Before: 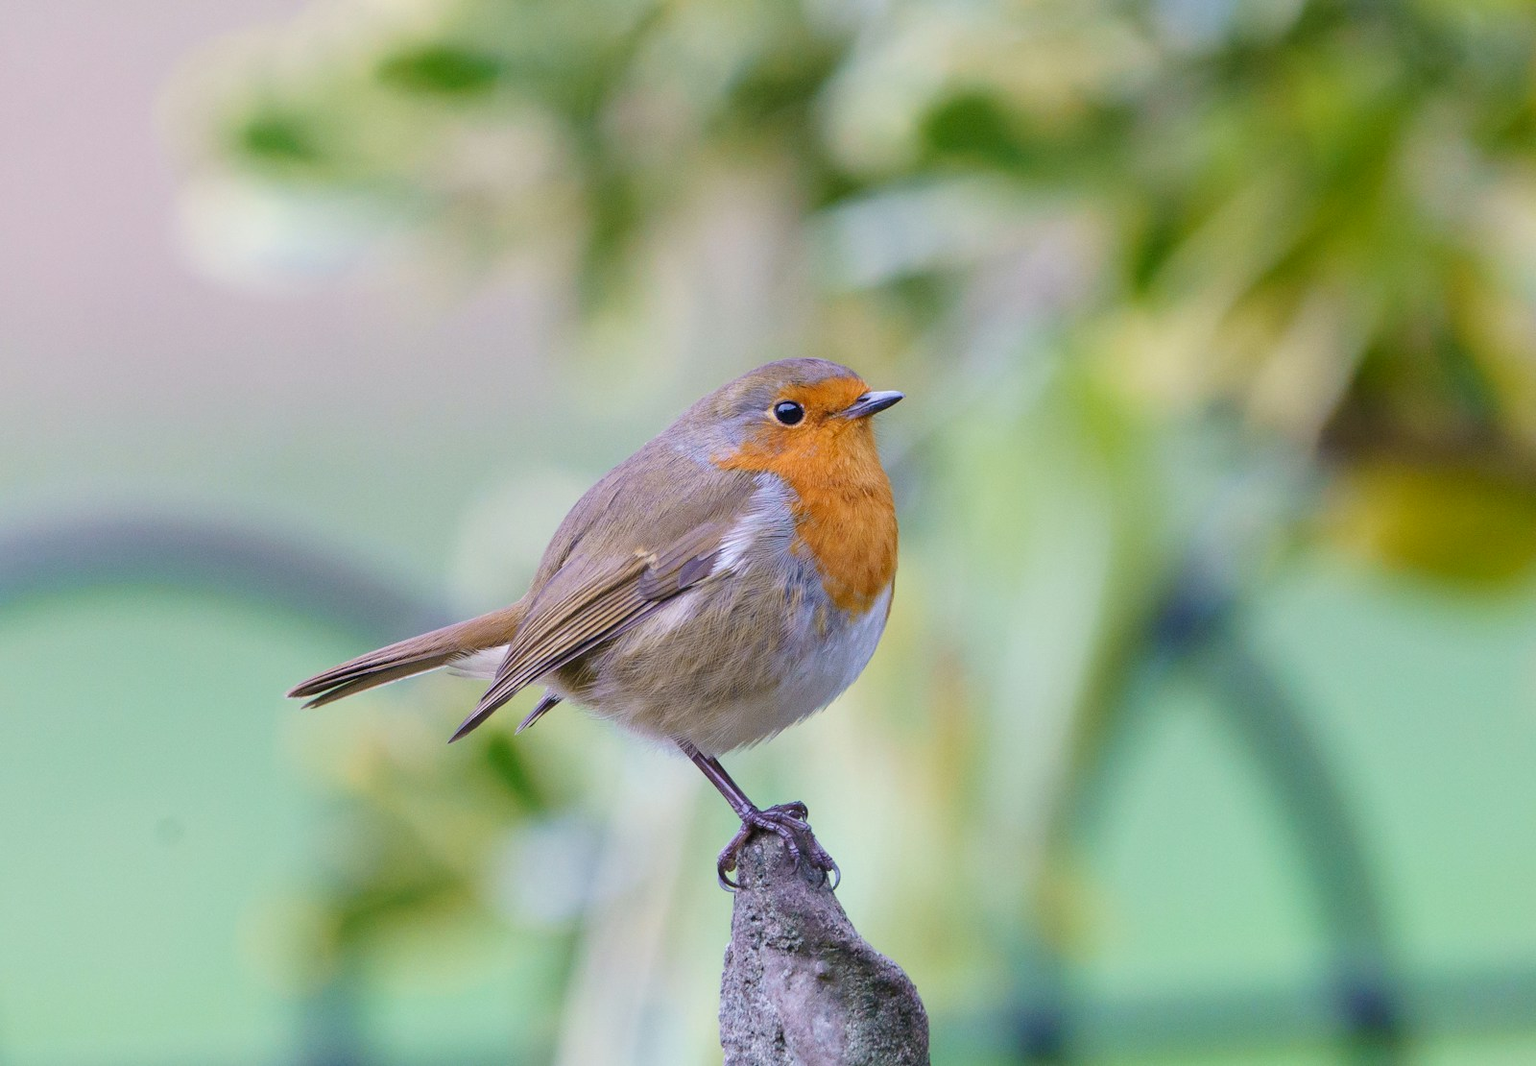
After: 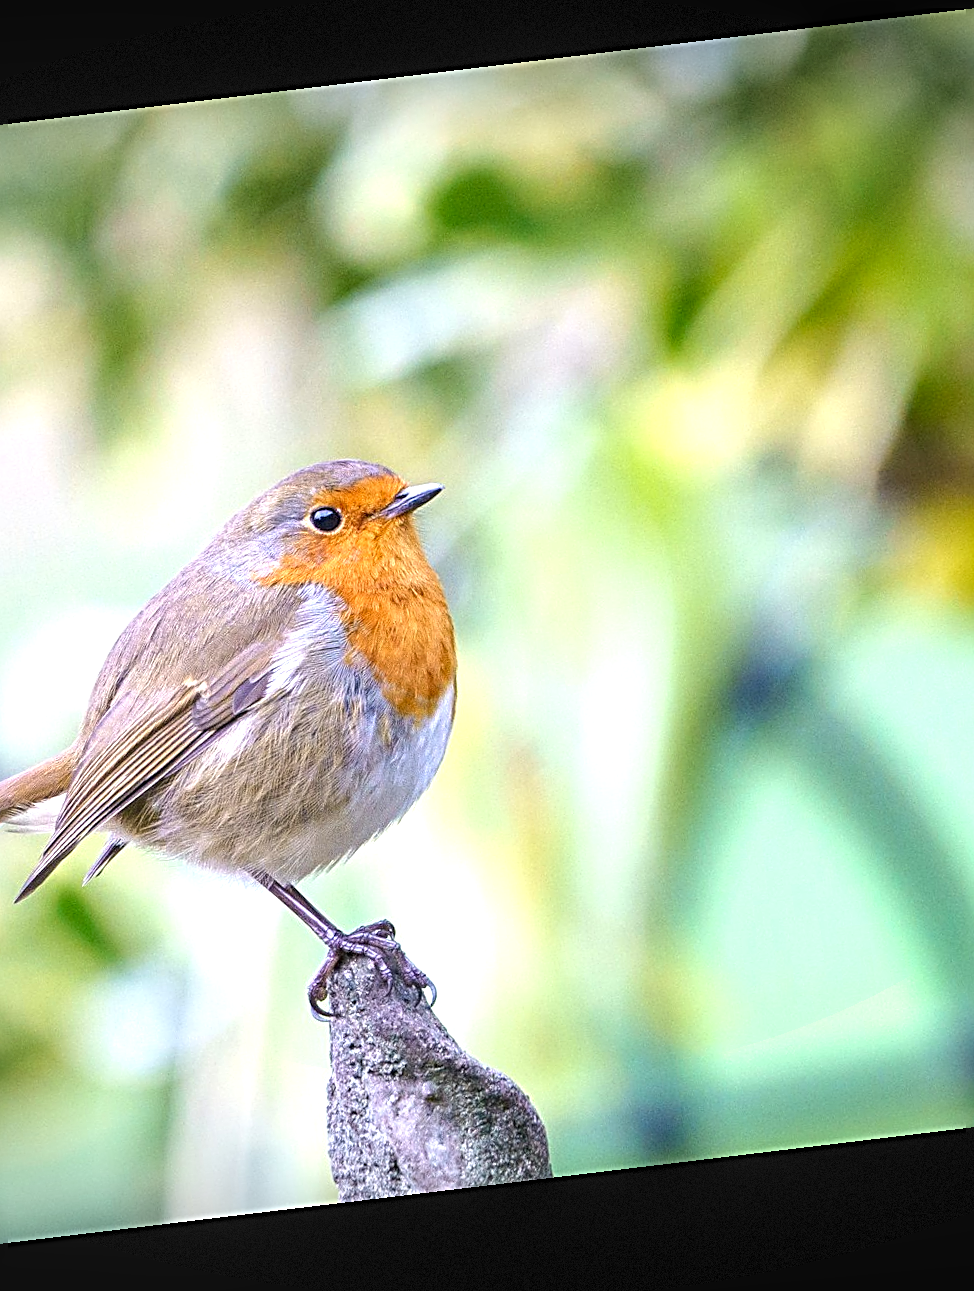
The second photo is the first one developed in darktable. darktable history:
tone equalizer: on, module defaults
crop: left 31.458%, top 0%, right 11.876%
exposure: black level correction 0, exposure 1 EV, compensate exposure bias true, compensate highlight preservation false
vignetting: fall-off start 100%, brightness -0.406, saturation -0.3, width/height ratio 1.324, dithering 8-bit output, unbound false
rotate and perspective: rotation -6.83°, automatic cropping off
sharpen: radius 3.025, amount 0.757
local contrast: on, module defaults
